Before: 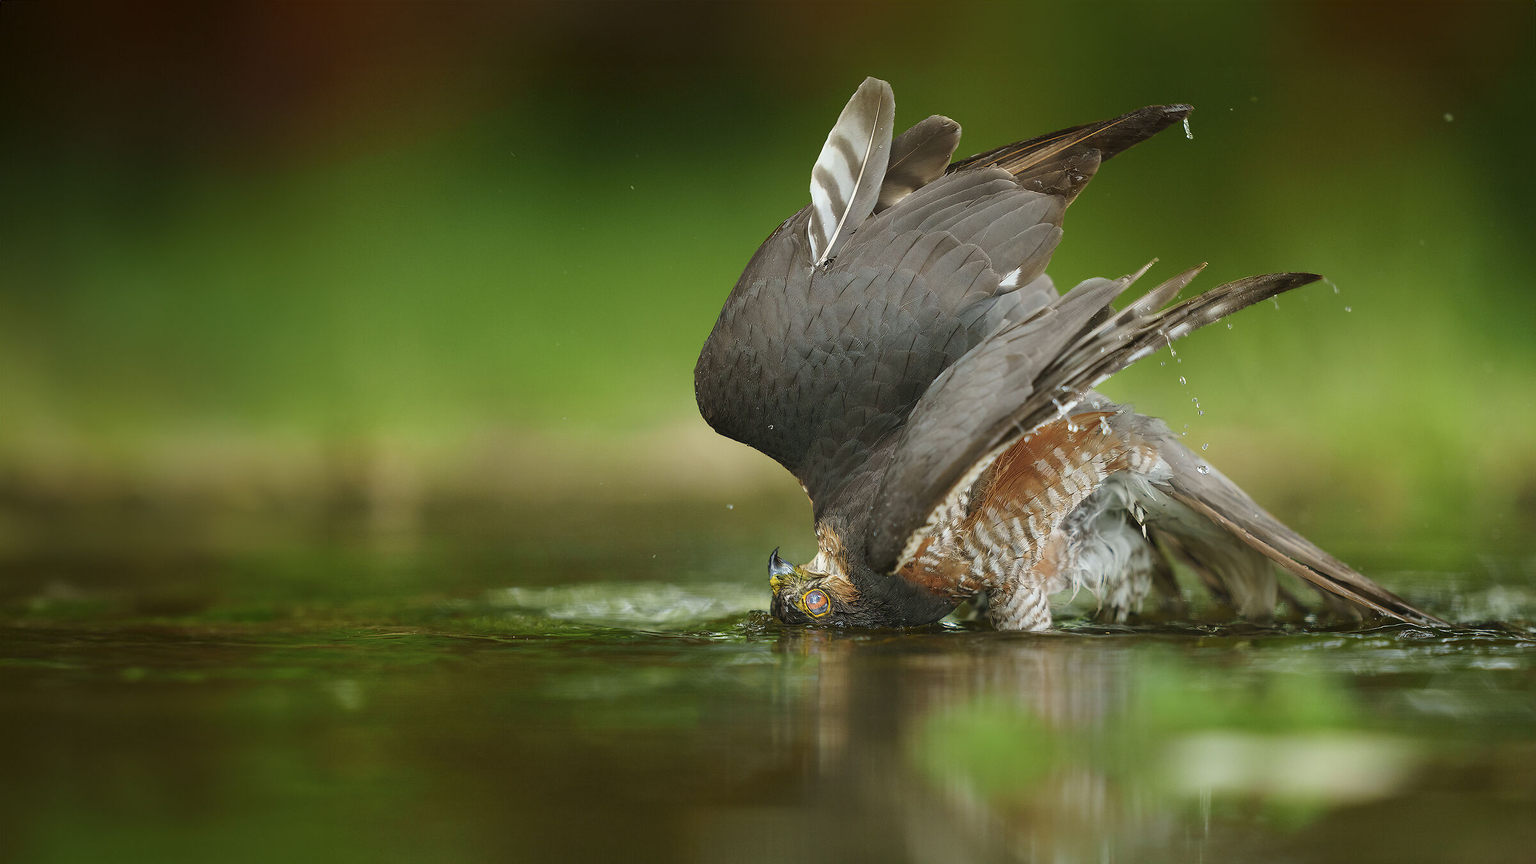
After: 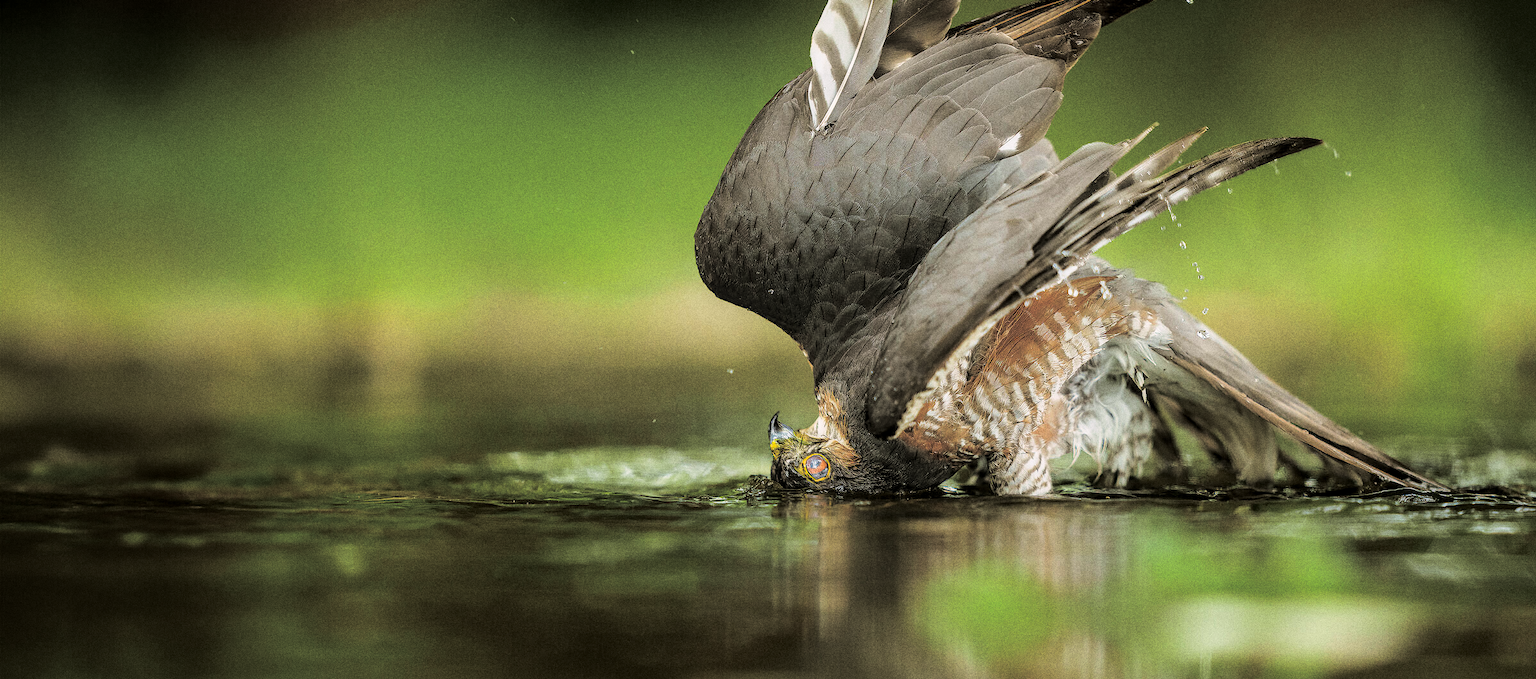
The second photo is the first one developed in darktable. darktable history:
filmic rgb: black relative exposure -7.65 EV, white relative exposure 4.56 EV, hardness 3.61
tone curve: curves: ch0 [(0, 0) (0.224, 0.12) (0.375, 0.296) (0.528, 0.472) (0.681, 0.634) (0.8, 0.766) (0.873, 0.877) (1, 1)], preserve colors basic power
exposure: exposure 1 EV, compensate highlight preservation false
split-toning: shadows › hue 46.8°, shadows › saturation 0.17, highlights › hue 316.8°, highlights › saturation 0.27, balance -51.82
color correction: highlights a* 0.816, highlights b* 2.78, saturation 1.1
crop and rotate: top 15.774%, bottom 5.506%
grain: coarseness 0.09 ISO, strength 40%
local contrast: on, module defaults
